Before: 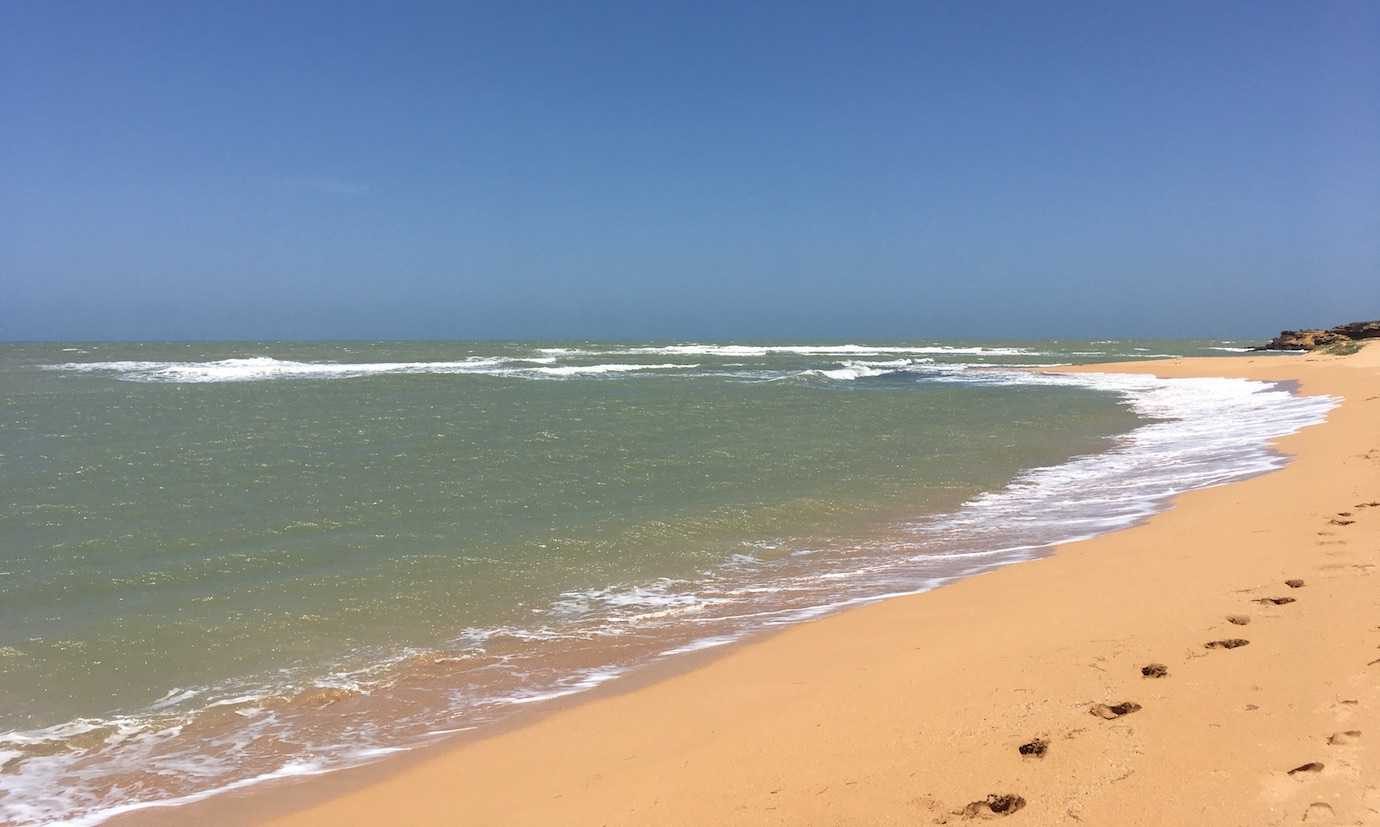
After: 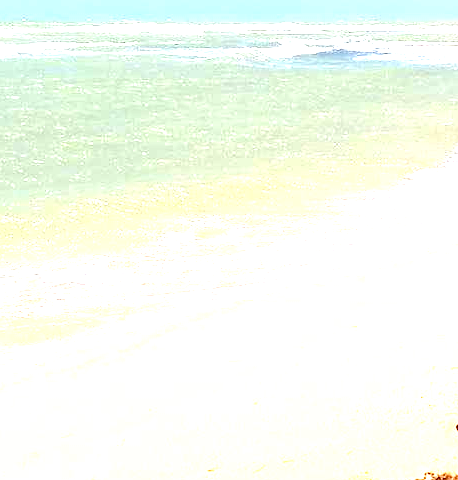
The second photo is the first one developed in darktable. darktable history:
tone equalizer: -8 EV -0.767 EV, -7 EV -0.71 EV, -6 EV -0.575 EV, -5 EV -0.413 EV, -3 EV 0.367 EV, -2 EV 0.6 EV, -1 EV 0.676 EV, +0 EV 0.778 EV
crop: left 40.867%, top 39.044%, right 25.941%, bottom 2.845%
exposure: black level correction 0.009, exposure 1.434 EV, compensate highlight preservation false
